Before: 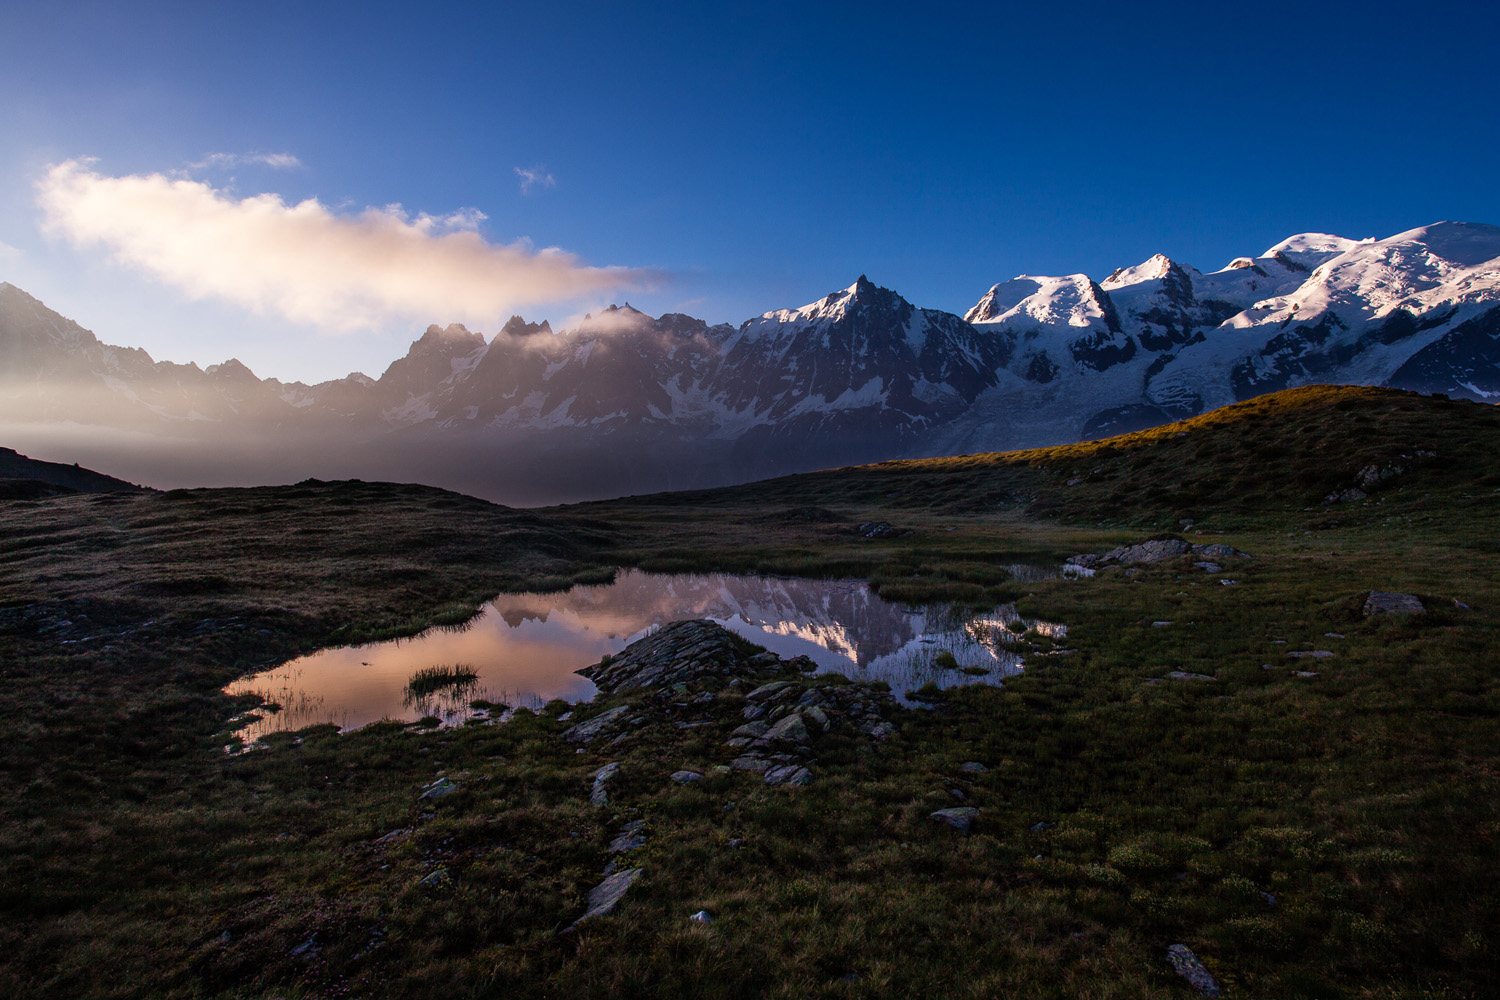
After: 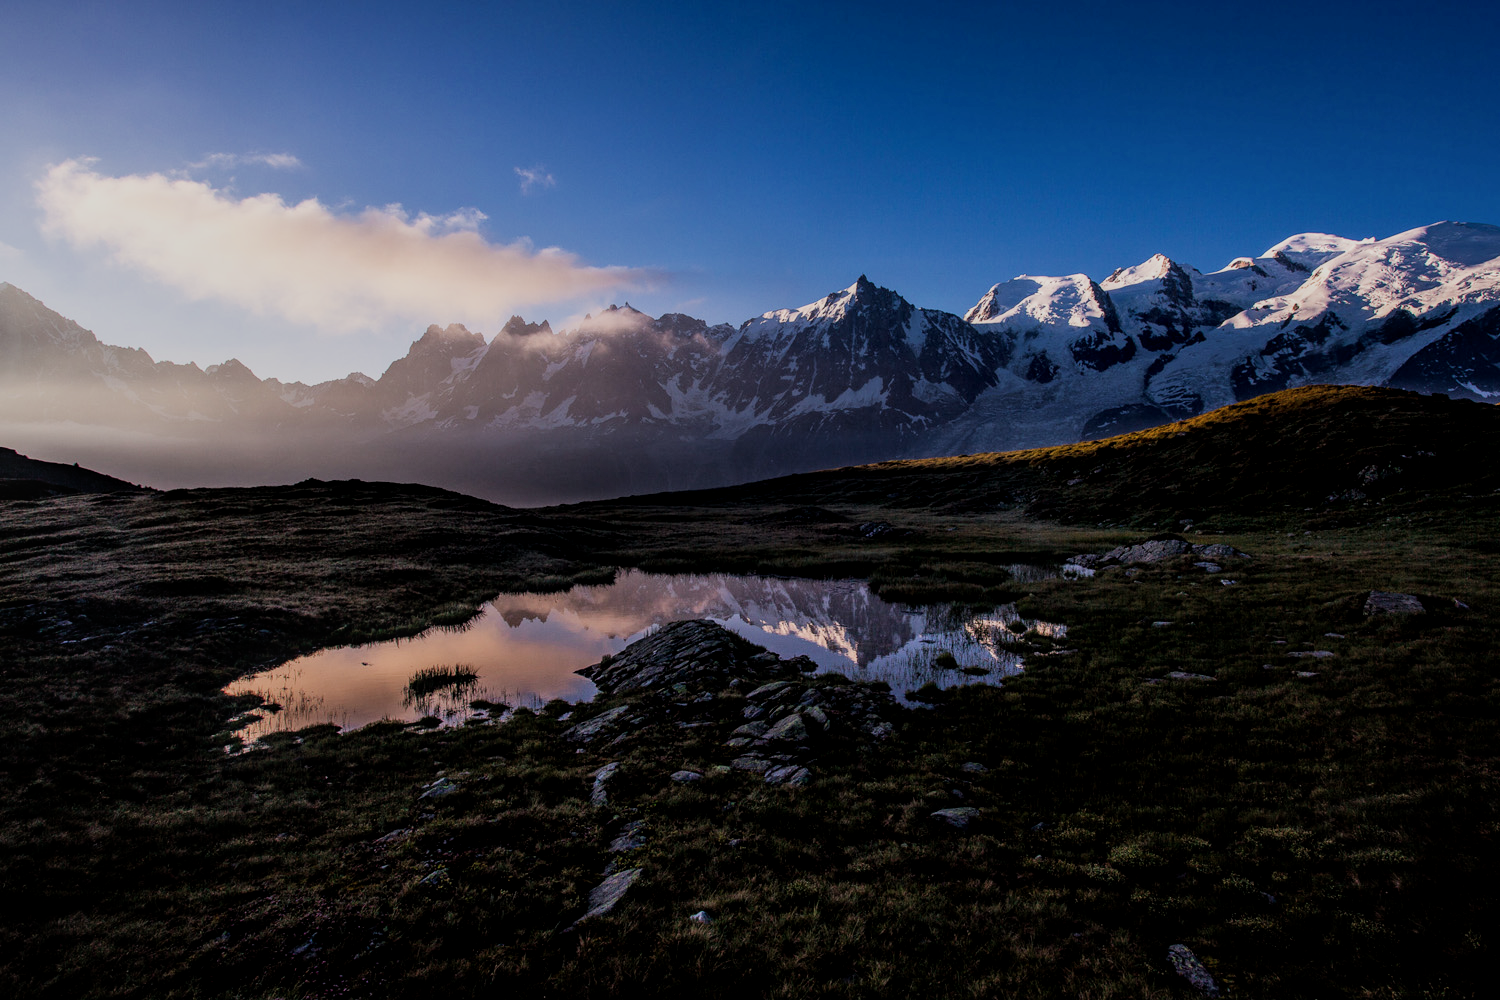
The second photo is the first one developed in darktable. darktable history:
local contrast: on, module defaults
filmic rgb: black relative exposure -7.48 EV, white relative exposure 4.82 EV, hardness 3.4
